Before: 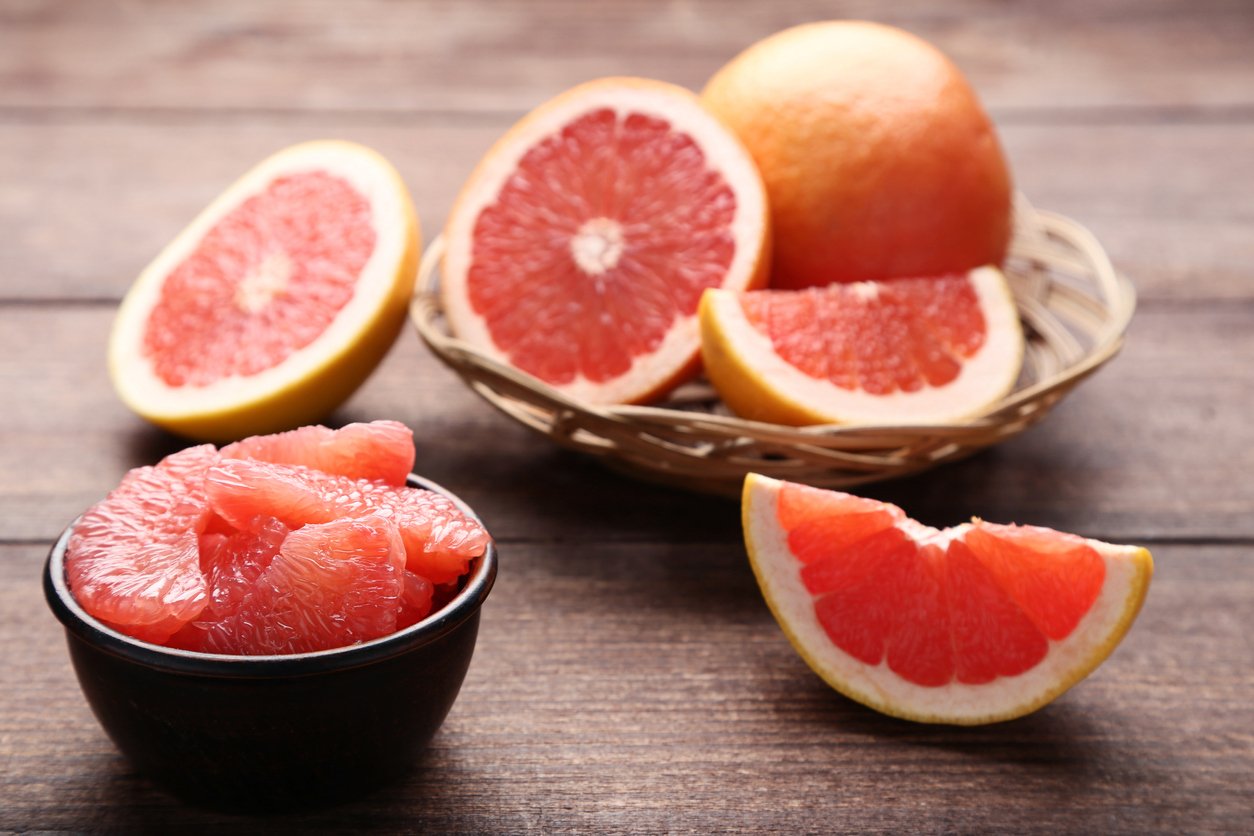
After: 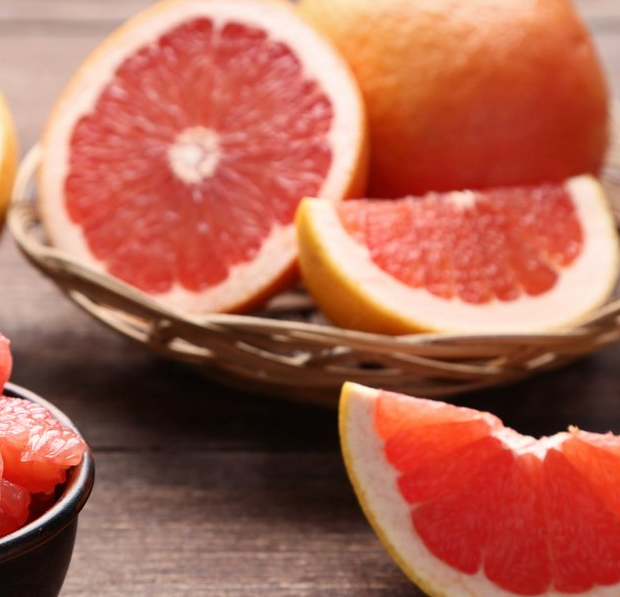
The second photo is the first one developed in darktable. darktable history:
crop: left 32.141%, top 10.941%, right 18.403%, bottom 17.571%
shadows and highlights: shadows 29.22, highlights -29.12, low approximation 0.01, soften with gaussian
